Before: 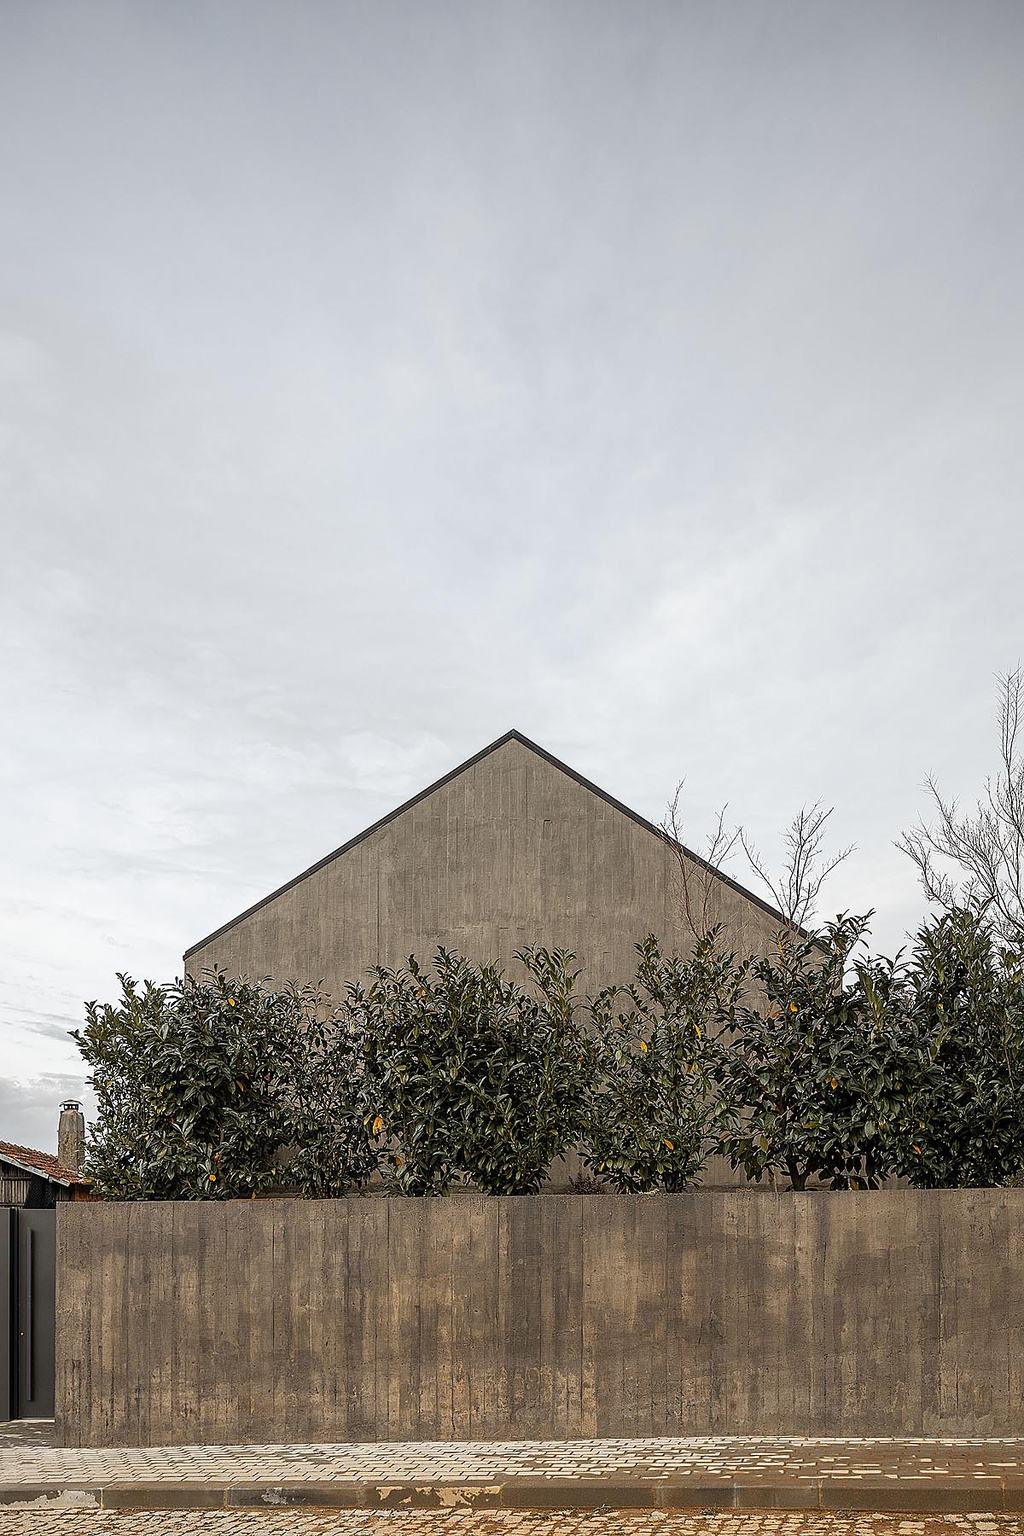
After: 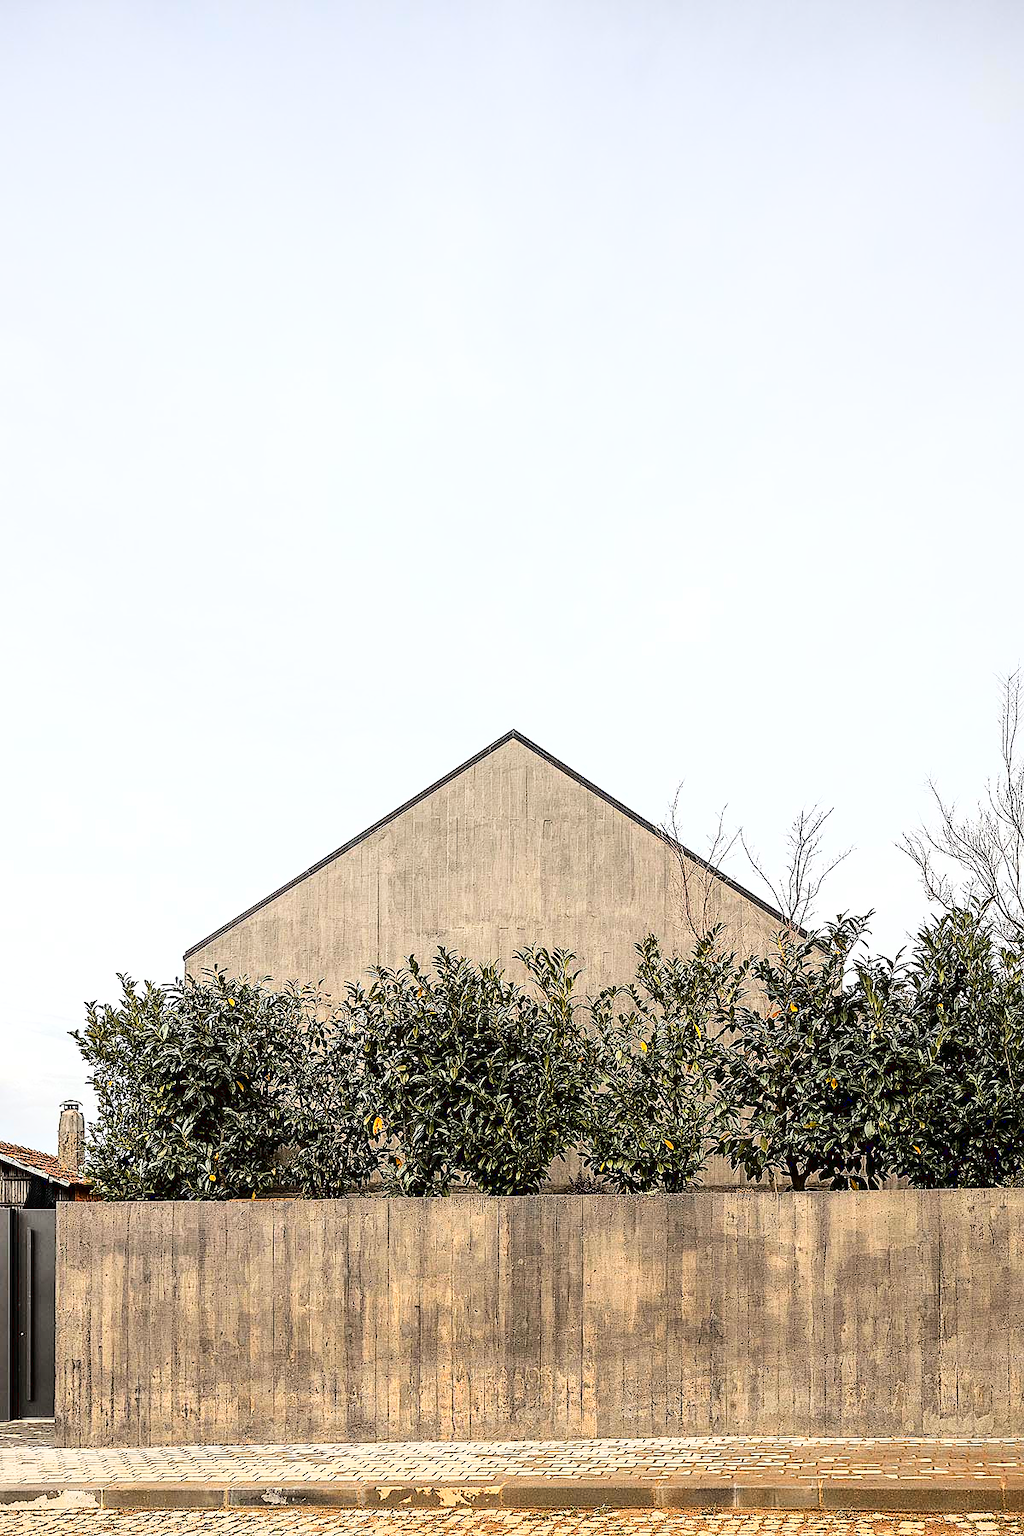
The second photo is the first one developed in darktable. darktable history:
base curve: curves: ch0 [(0, 0.003) (0.001, 0.002) (0.006, 0.004) (0.02, 0.022) (0.048, 0.086) (0.094, 0.234) (0.162, 0.431) (0.258, 0.629) (0.385, 0.8) (0.548, 0.918) (0.751, 0.988) (1, 1)]
contrast brightness saturation: contrast 0.126, brightness -0.05, saturation 0.155
